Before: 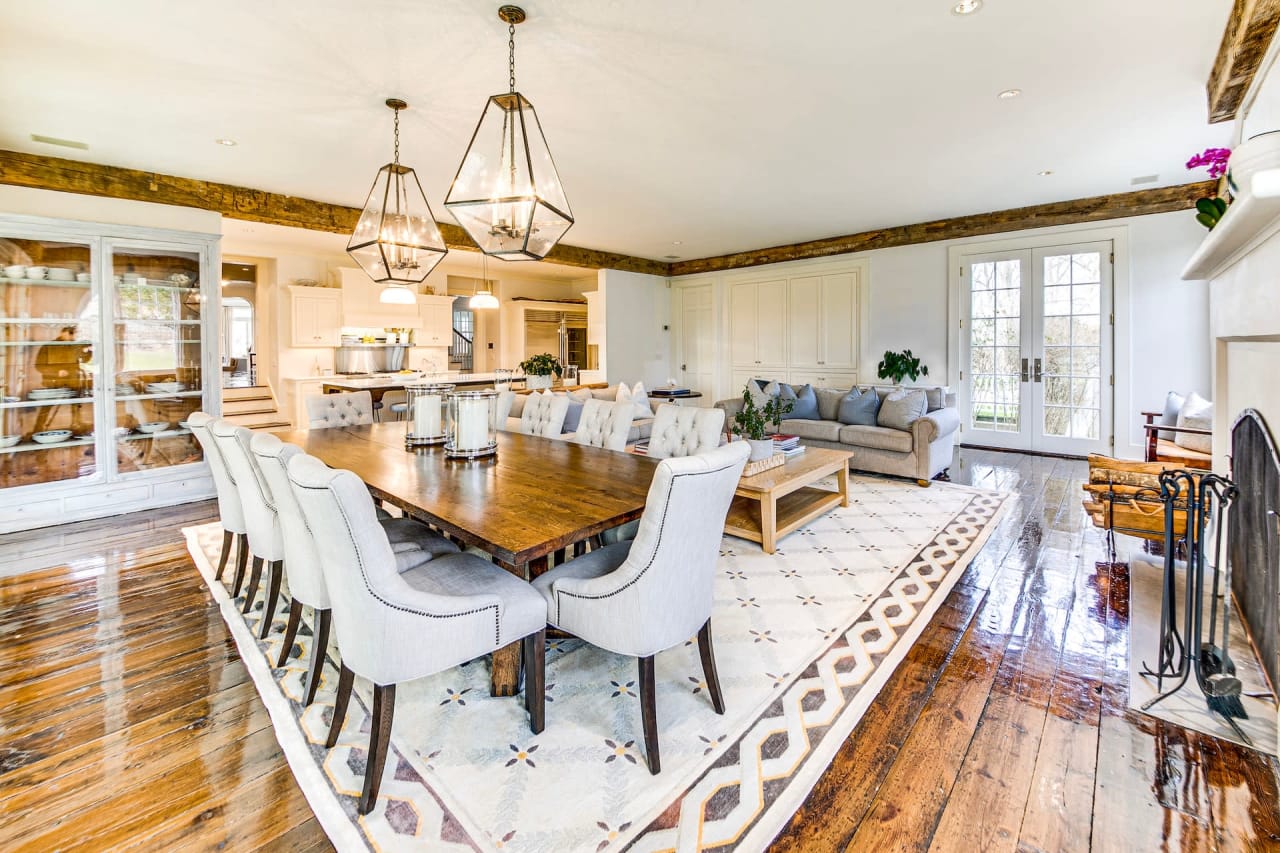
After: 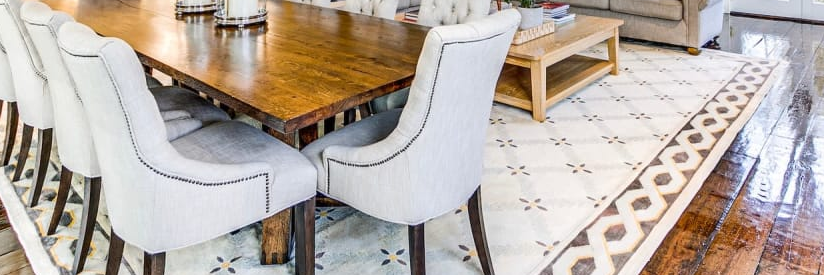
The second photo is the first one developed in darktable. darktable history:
crop: left 18.009%, top 50.756%, right 17.548%, bottom 16.866%
